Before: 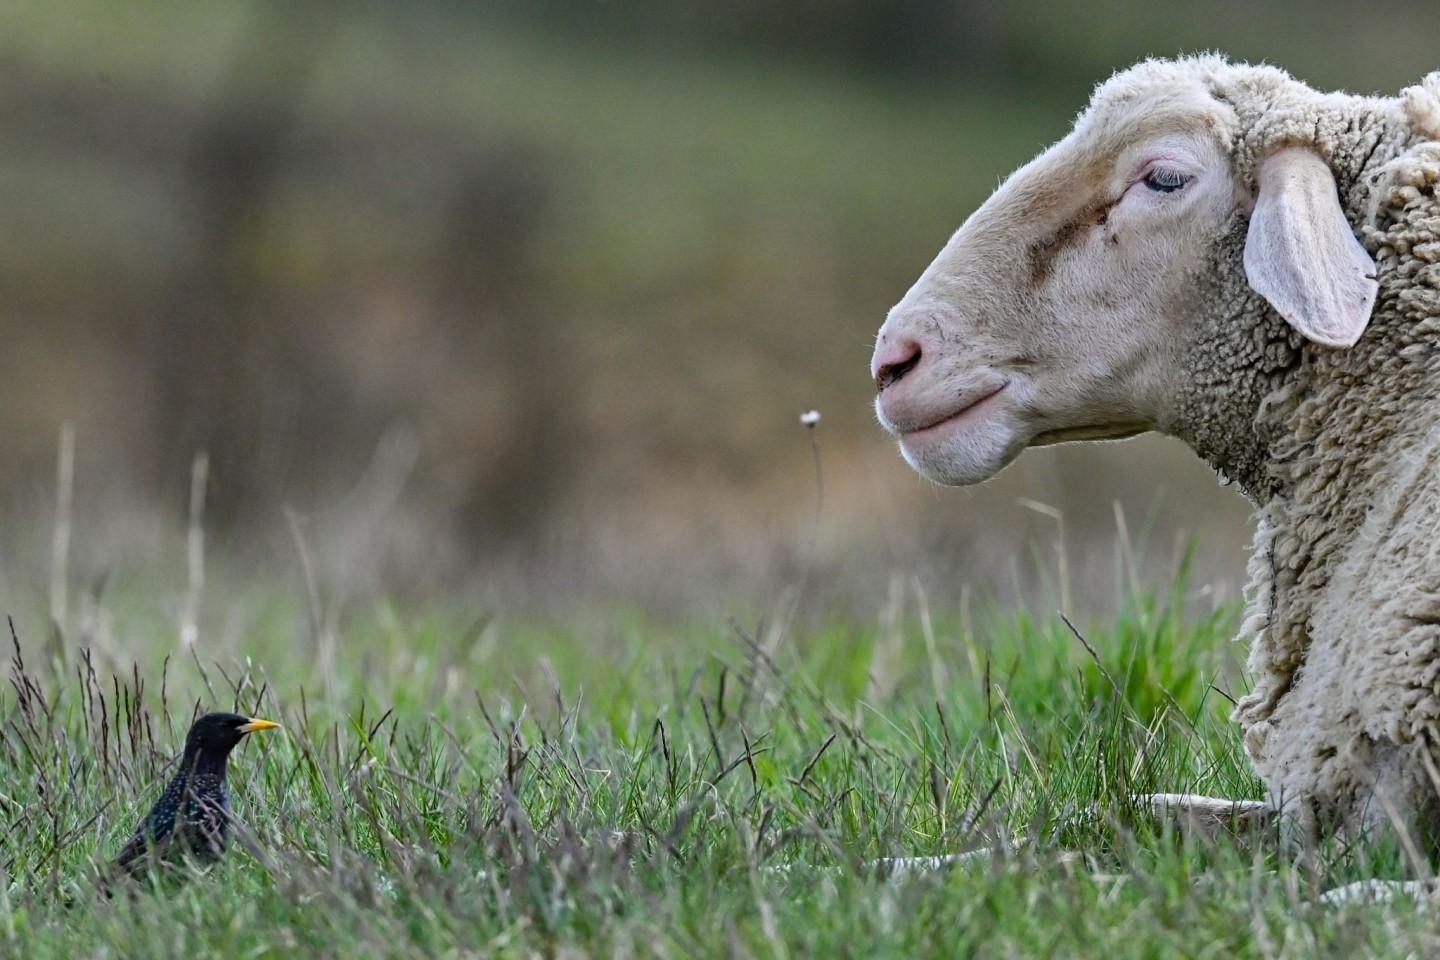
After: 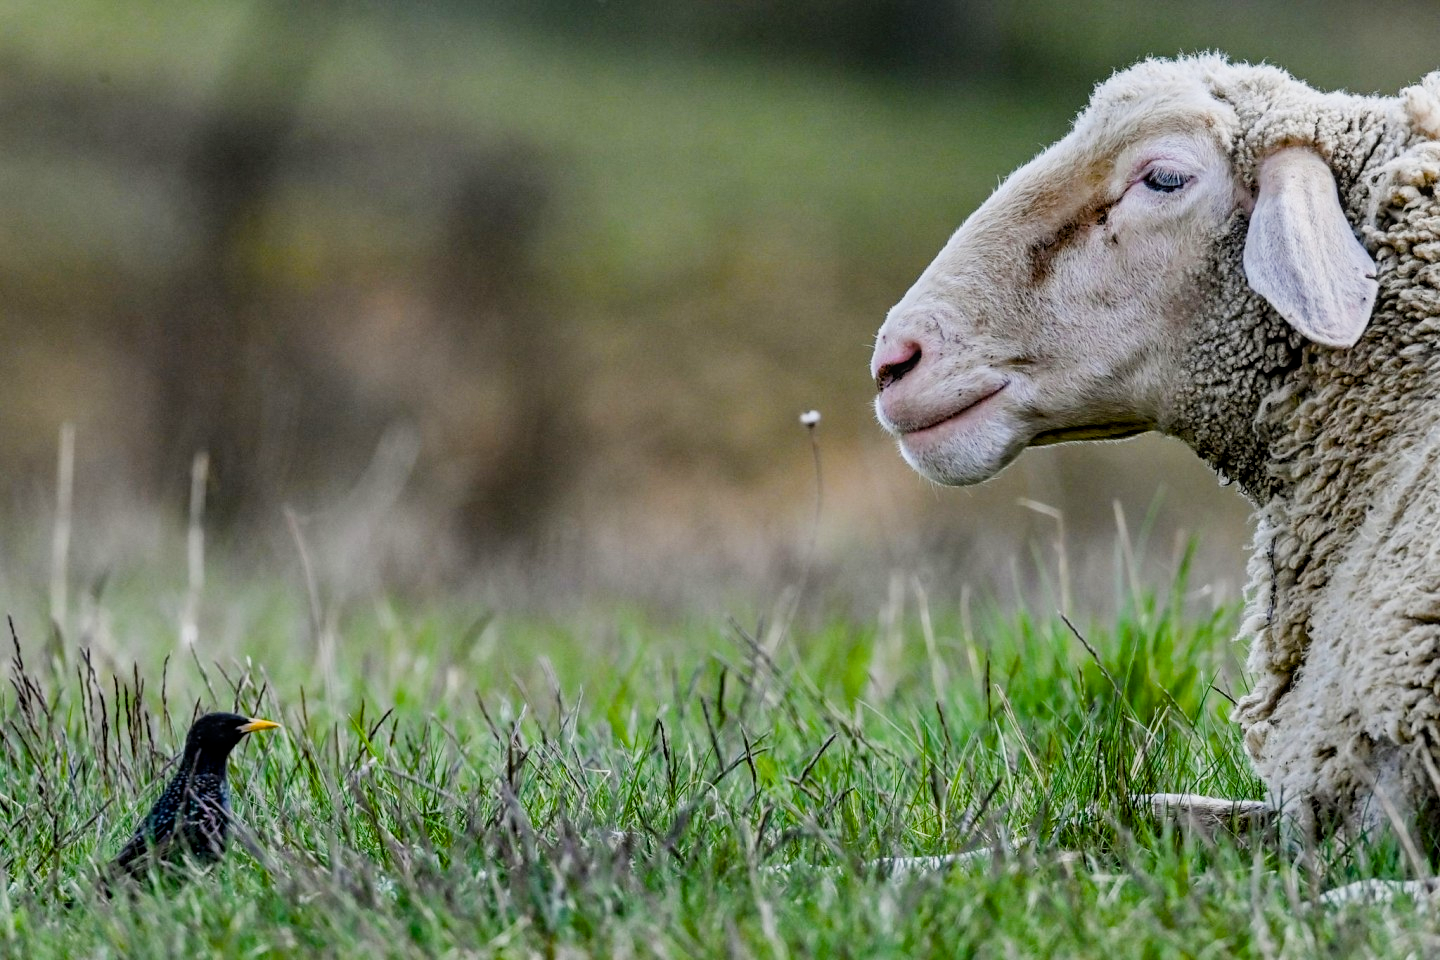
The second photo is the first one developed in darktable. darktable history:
color balance rgb: perceptual saturation grading › mid-tones 6.33%, perceptual saturation grading › shadows 72.44%, perceptual brilliance grading › highlights 11.59%, contrast 5.05%
filmic rgb: black relative exposure -7.65 EV, white relative exposure 4.56 EV, hardness 3.61
local contrast: on, module defaults
